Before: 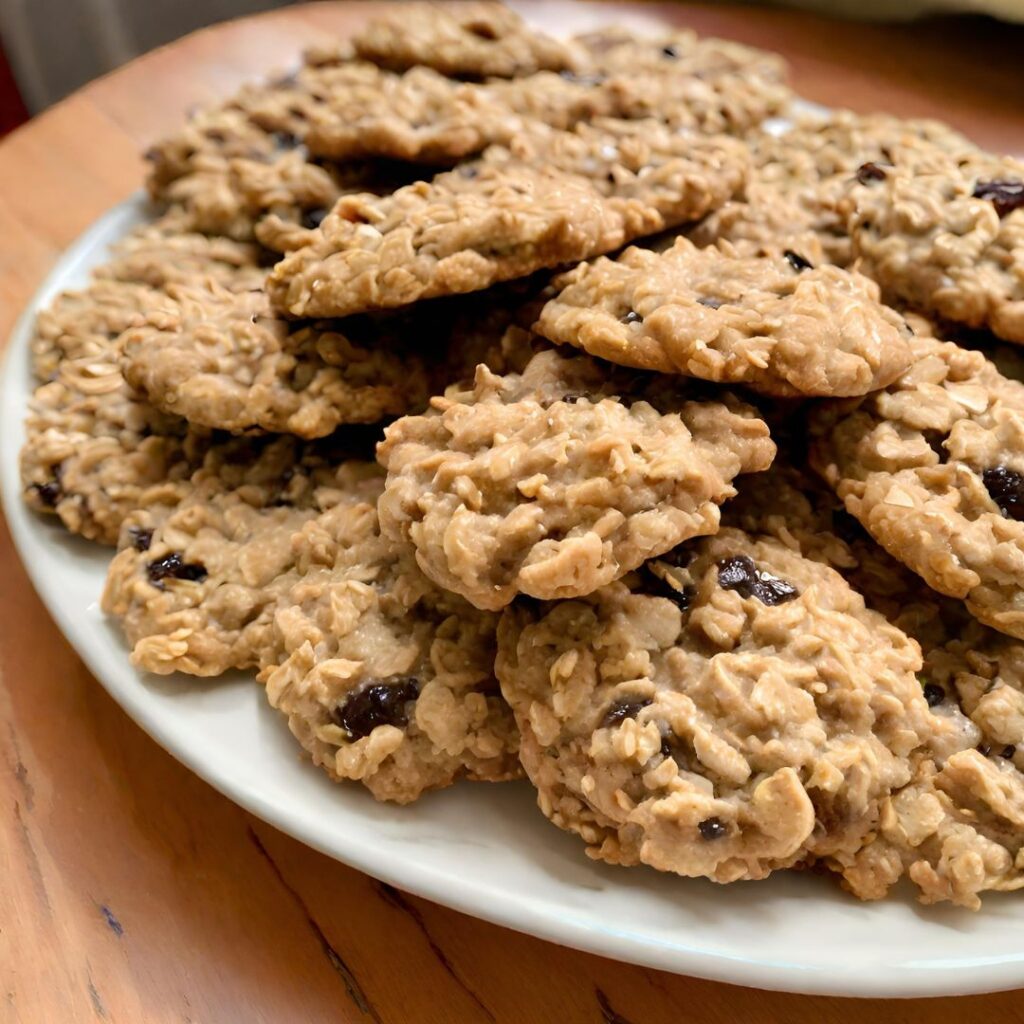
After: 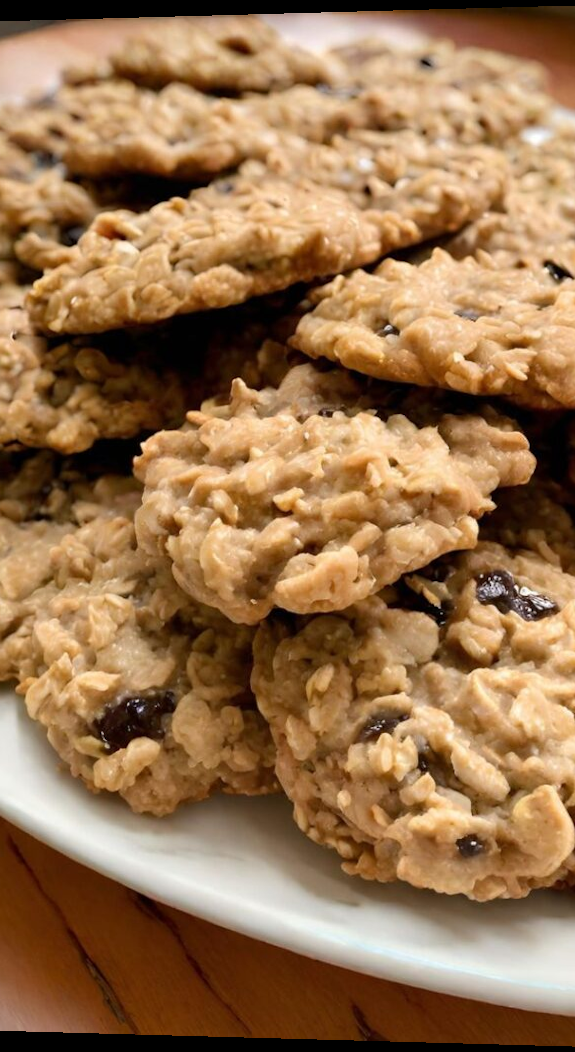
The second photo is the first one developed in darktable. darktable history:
crop and rotate: left 22.516%, right 21.234%
rotate and perspective: lens shift (horizontal) -0.055, automatic cropping off
